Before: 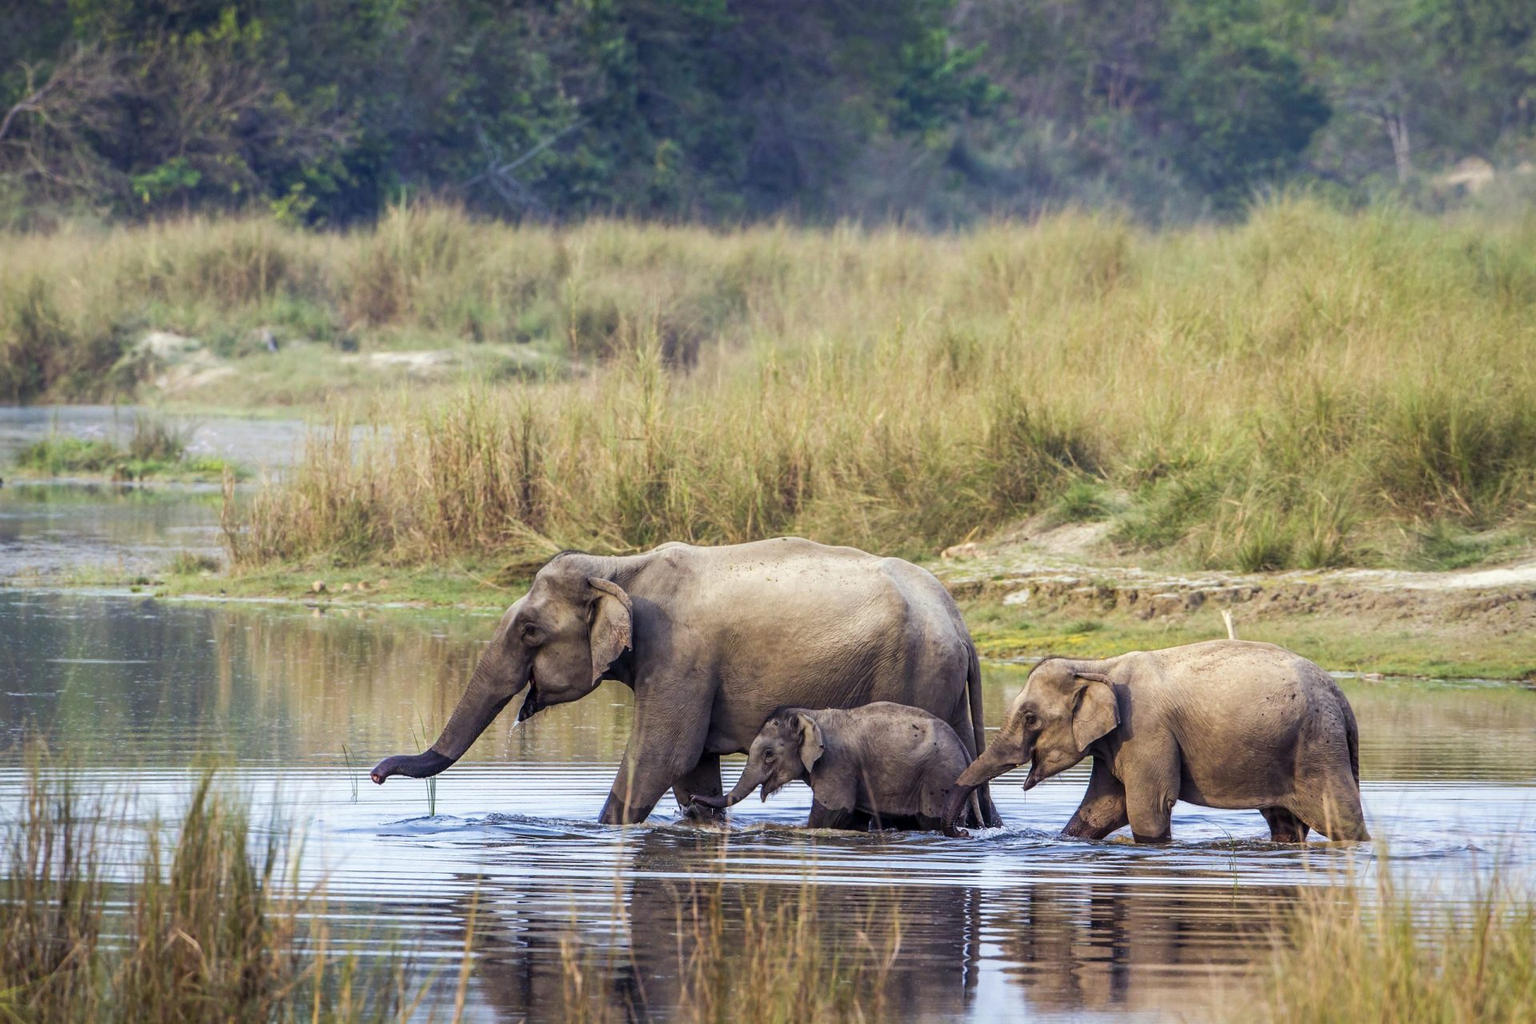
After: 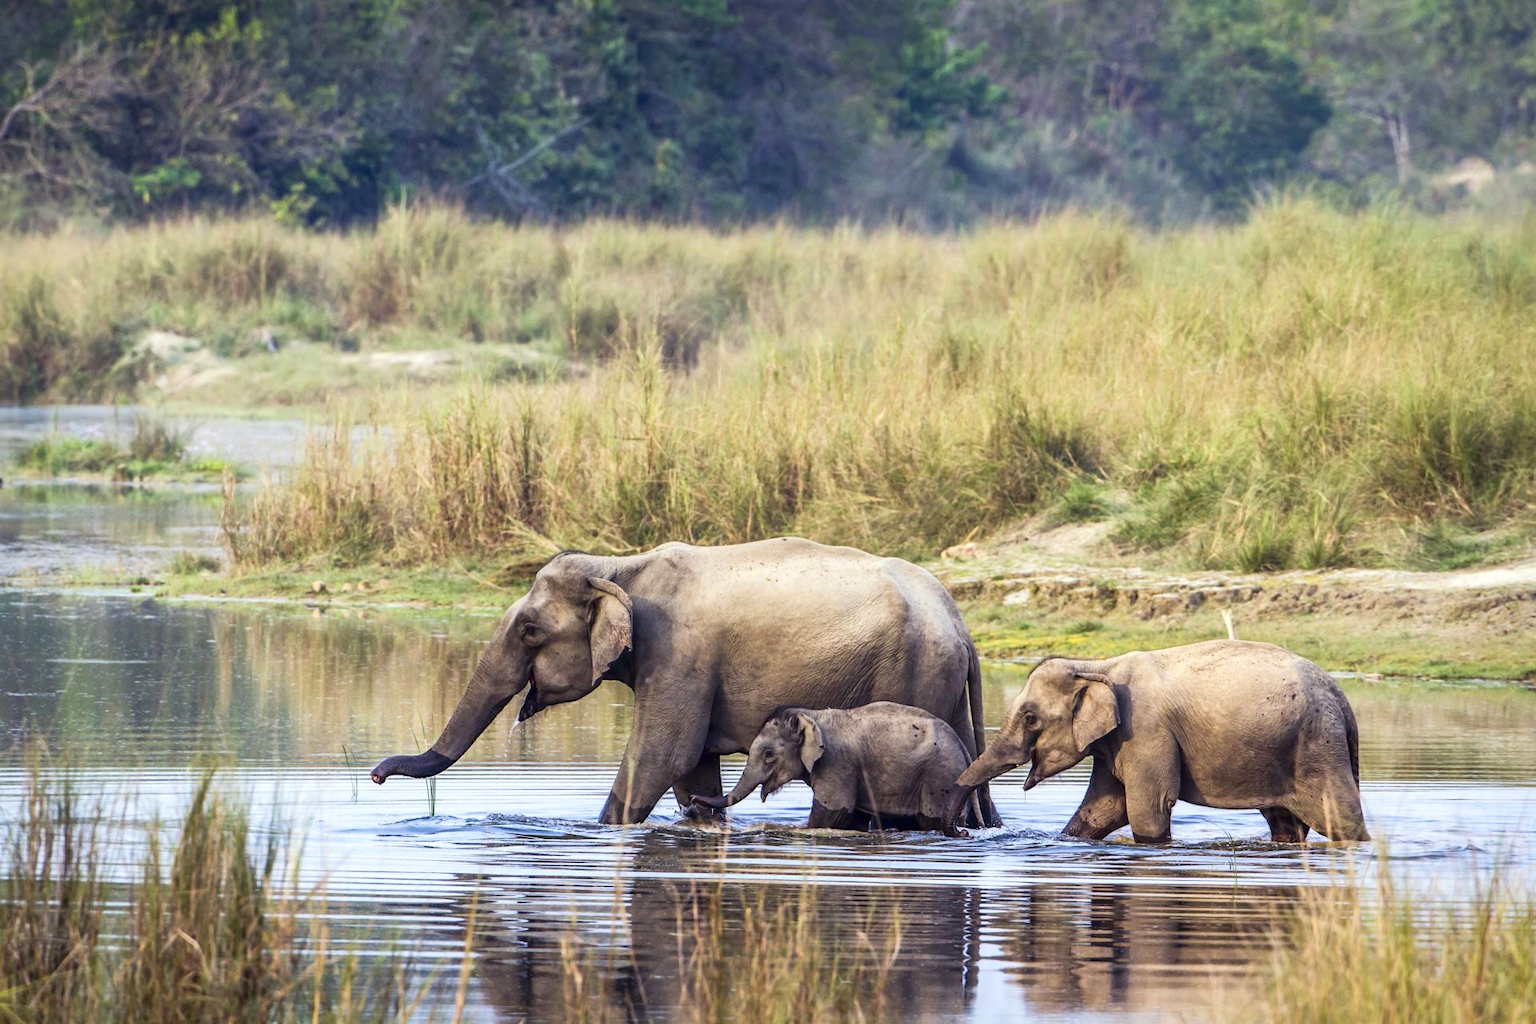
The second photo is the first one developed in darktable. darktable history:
local contrast: mode bilateral grid, contrast 20, coarseness 50, detail 120%, midtone range 0.2
tone curve: curves: ch0 [(0, 0.028) (0.138, 0.156) (0.468, 0.516) (0.754, 0.823) (1, 1)], color space Lab, linked channels, preserve colors none
